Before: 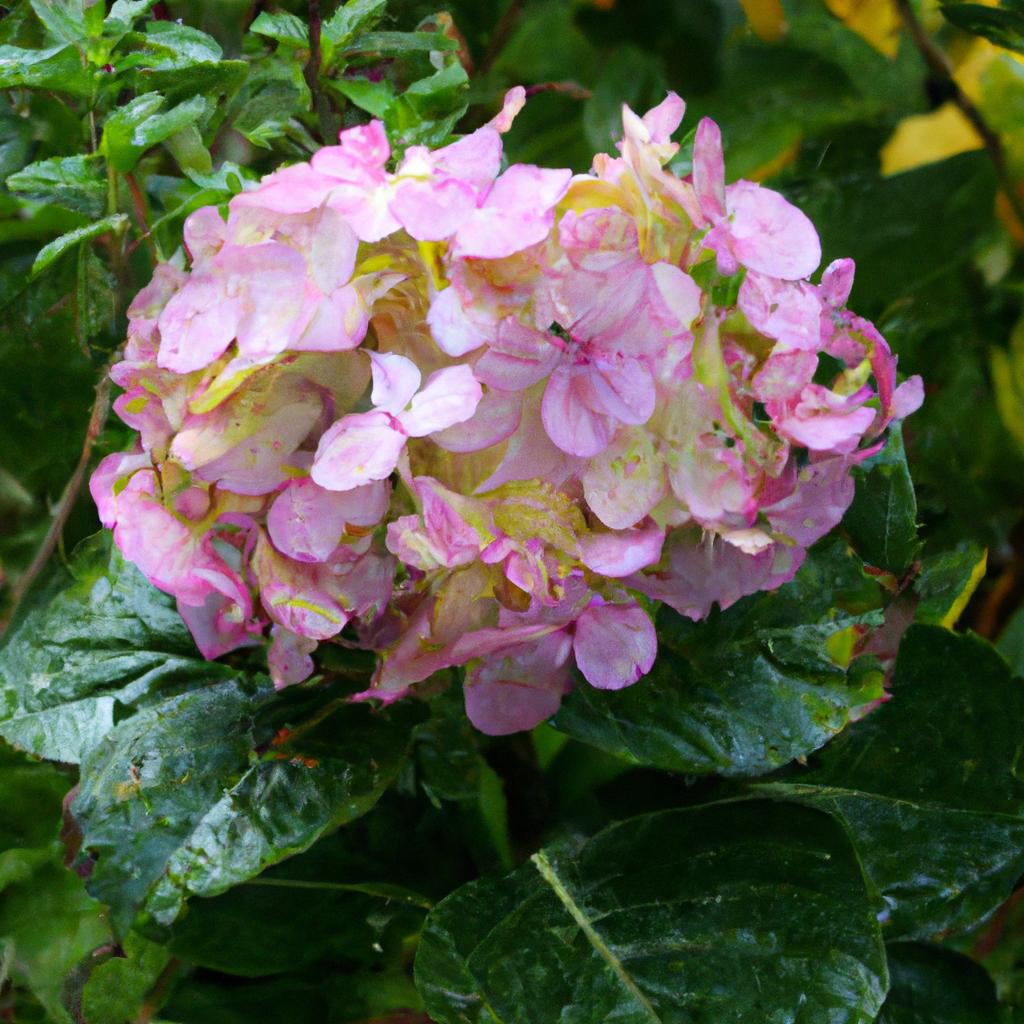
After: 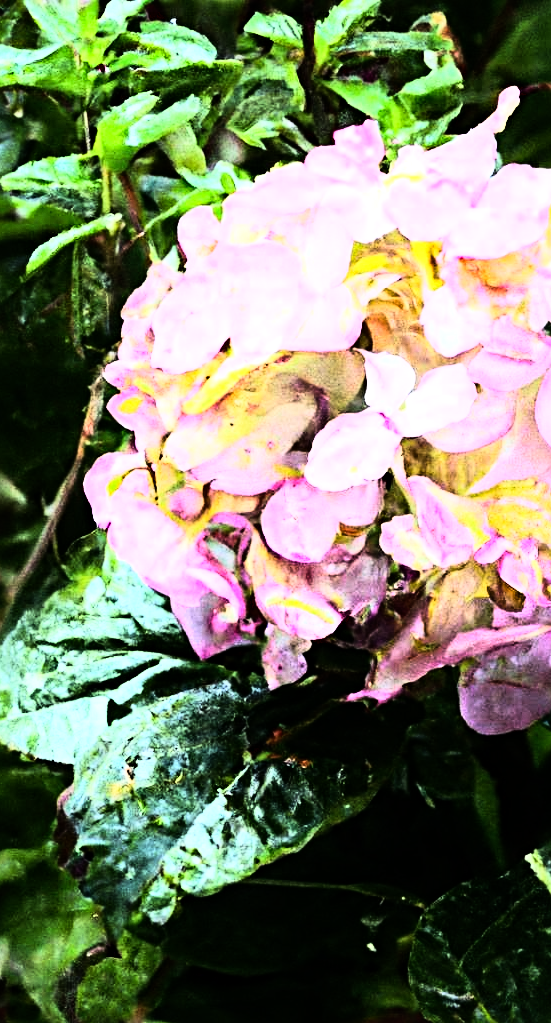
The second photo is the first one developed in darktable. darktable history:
white balance: emerald 1
rgb curve: curves: ch0 [(0, 0) (0.21, 0.15) (0.24, 0.21) (0.5, 0.75) (0.75, 0.96) (0.89, 0.99) (1, 1)]; ch1 [(0, 0.02) (0.21, 0.13) (0.25, 0.2) (0.5, 0.67) (0.75, 0.9) (0.89, 0.97) (1, 1)]; ch2 [(0, 0.02) (0.21, 0.13) (0.25, 0.2) (0.5, 0.67) (0.75, 0.9) (0.89, 0.97) (1, 1)], compensate middle gray true
tone equalizer: -8 EV -0.75 EV, -7 EV -0.7 EV, -6 EV -0.6 EV, -5 EV -0.4 EV, -3 EV 0.4 EV, -2 EV 0.6 EV, -1 EV 0.7 EV, +0 EV 0.75 EV, edges refinement/feathering 500, mask exposure compensation -1.57 EV, preserve details no
crop: left 0.587%, right 45.588%, bottom 0.086%
sharpen: radius 4.883
